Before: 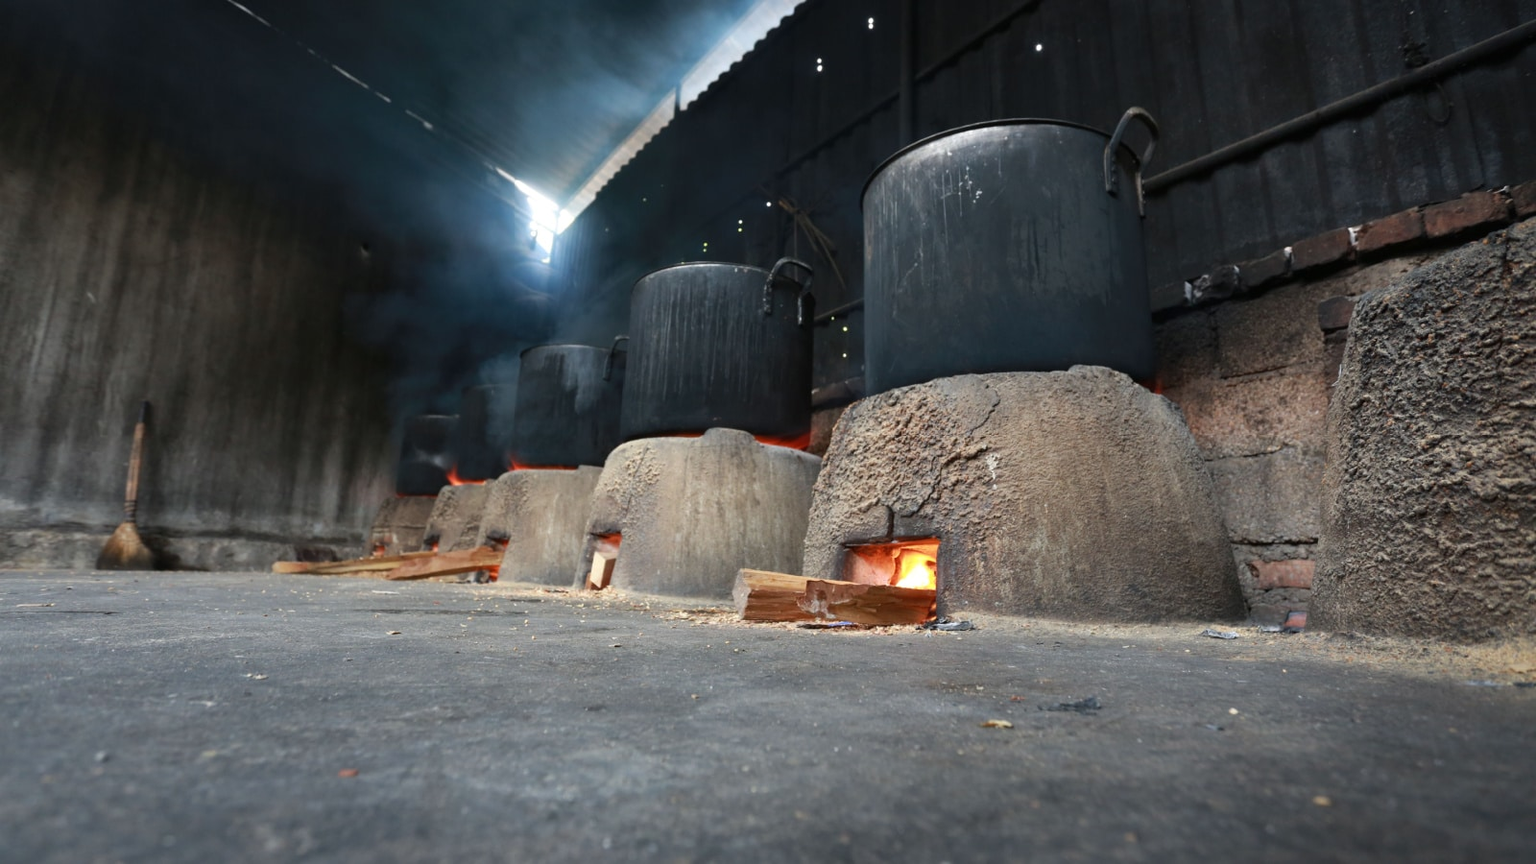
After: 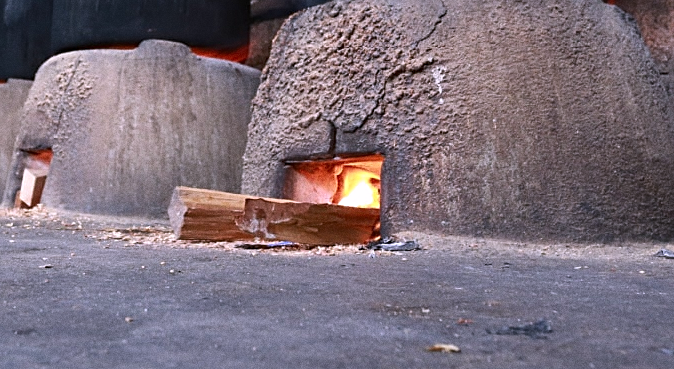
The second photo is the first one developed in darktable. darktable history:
color balance: output saturation 98.5%
contrast equalizer: y [[0.5, 0.5, 0.478, 0.5, 0.5, 0.5], [0.5 ×6], [0.5 ×6], [0 ×6], [0 ×6]]
sharpen: on, module defaults
crop: left 37.221%, top 45.169%, right 20.63%, bottom 13.777%
grain: coarseness 0.47 ISO
contrast brightness saturation: contrast 0.03, brightness -0.04
white balance: red 1.042, blue 1.17
